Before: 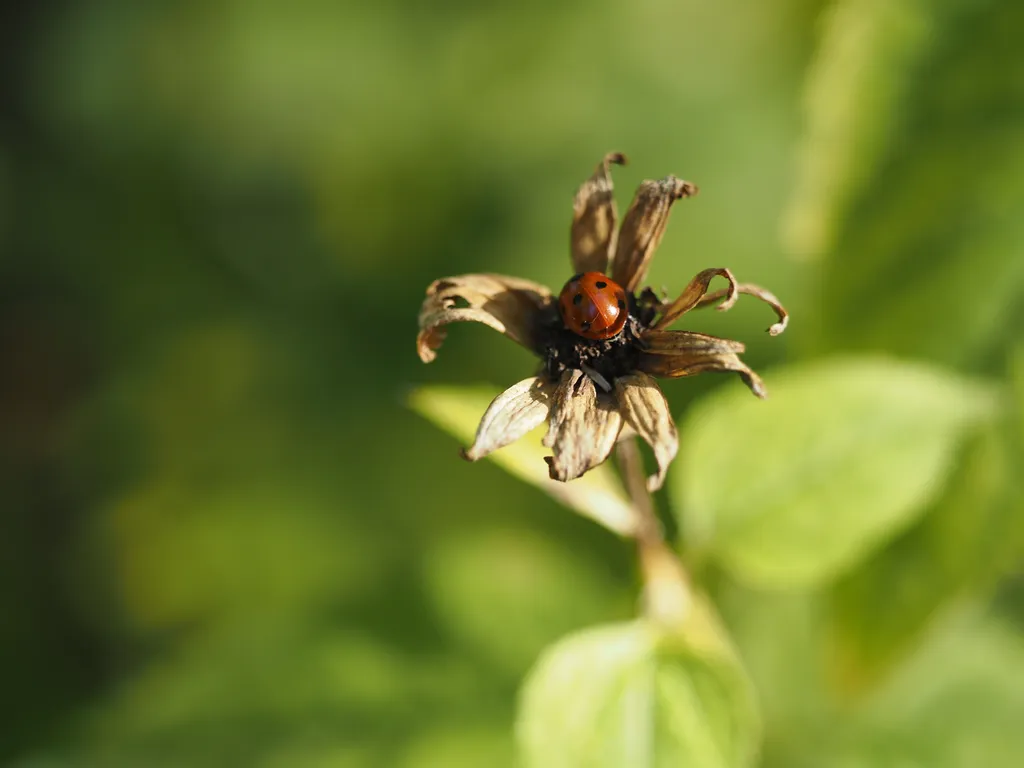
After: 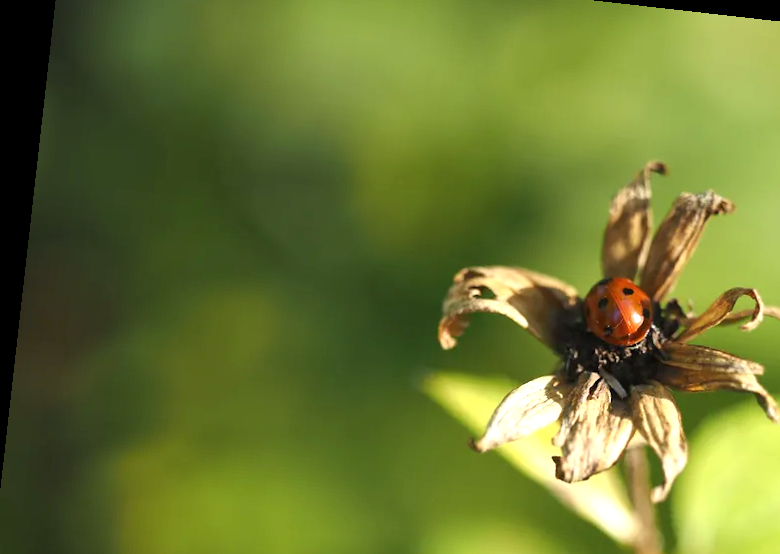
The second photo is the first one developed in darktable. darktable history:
exposure: exposure 0.602 EV, compensate highlight preservation false
crop and rotate: angle -6.45°, left 2.12%, top 6.754%, right 27.144%, bottom 30.146%
